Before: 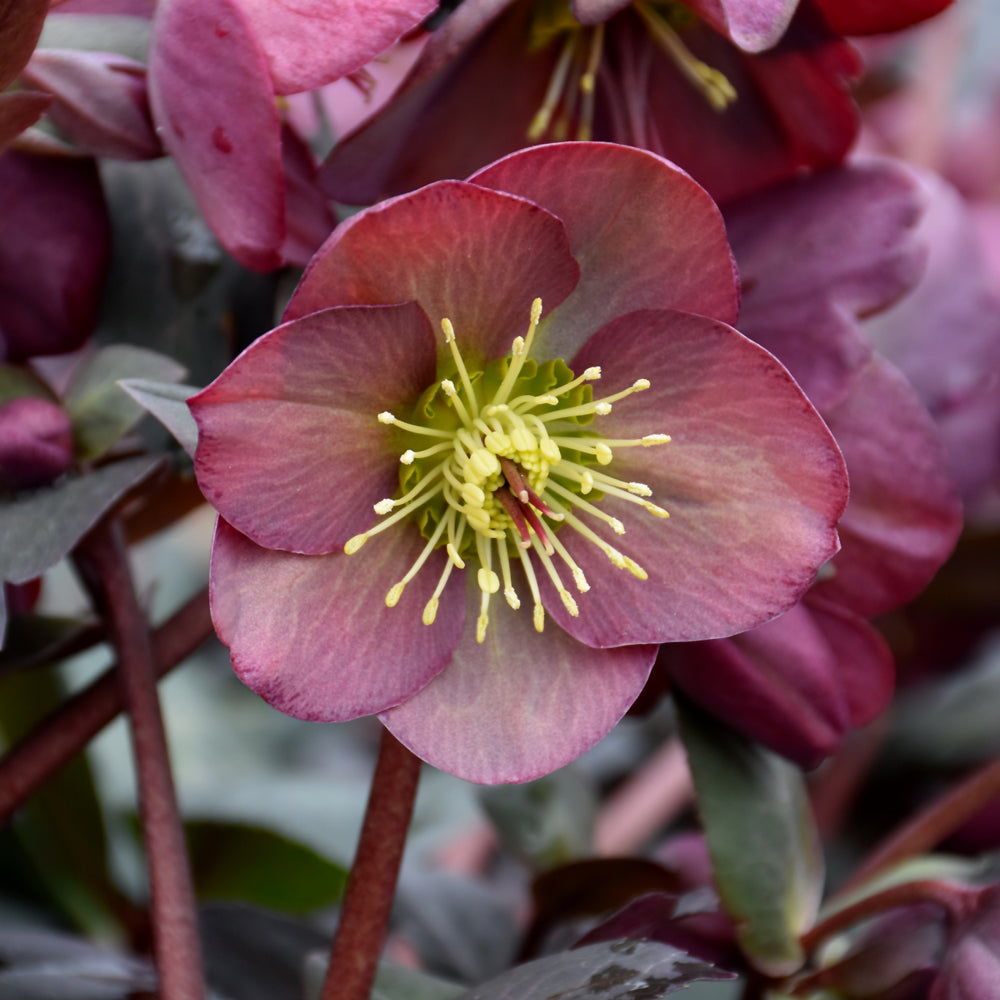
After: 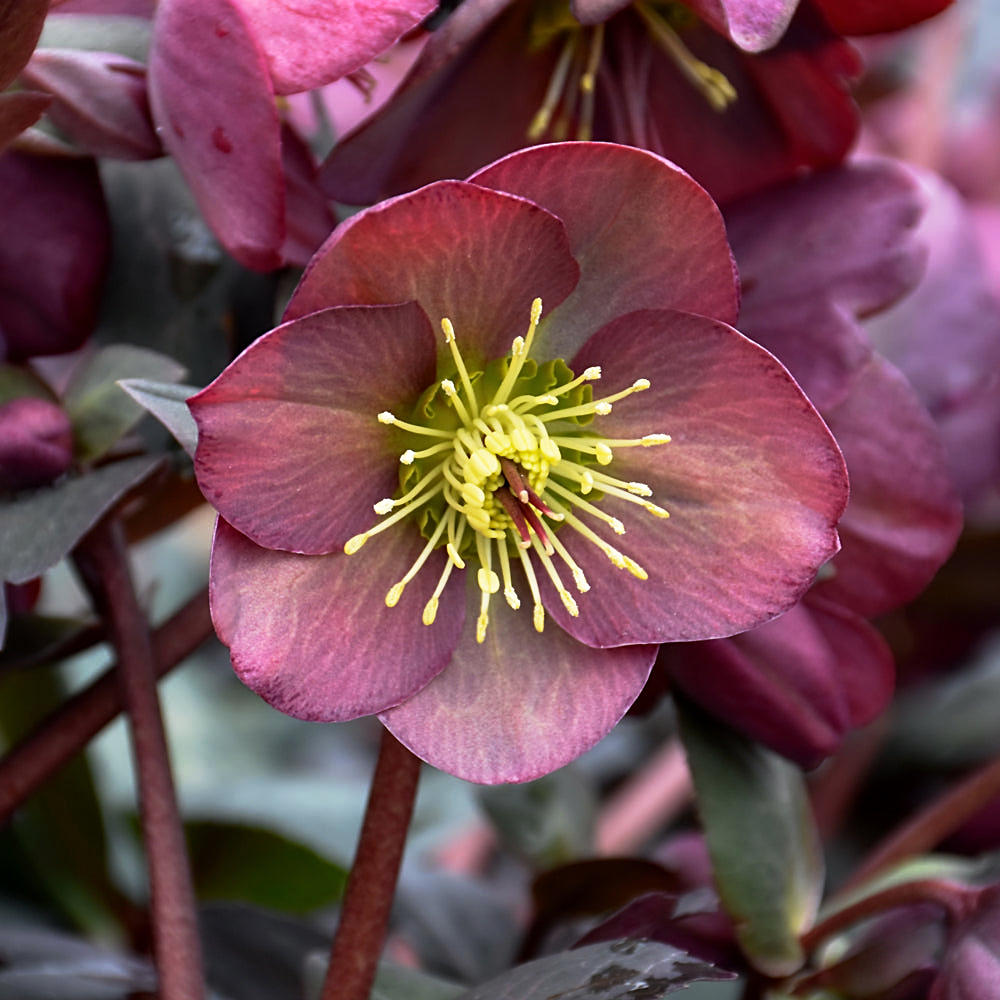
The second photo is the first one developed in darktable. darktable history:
sharpen: on, module defaults
base curve: curves: ch0 [(0, 0) (0.257, 0.25) (0.482, 0.586) (0.757, 0.871) (1, 1)], preserve colors none
